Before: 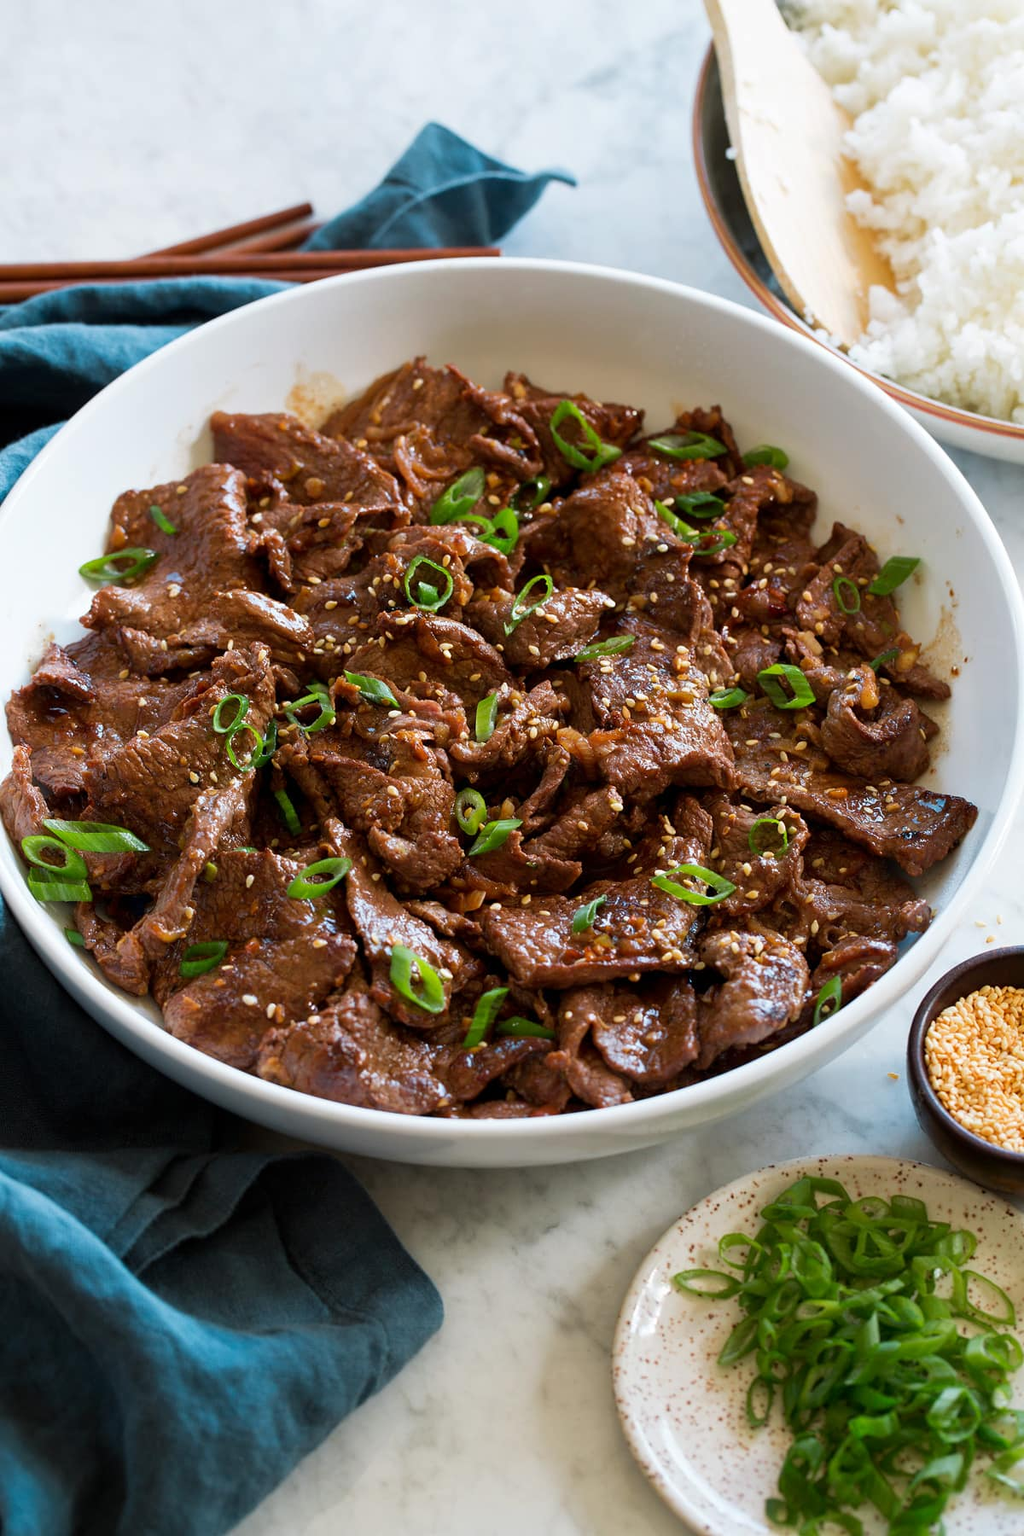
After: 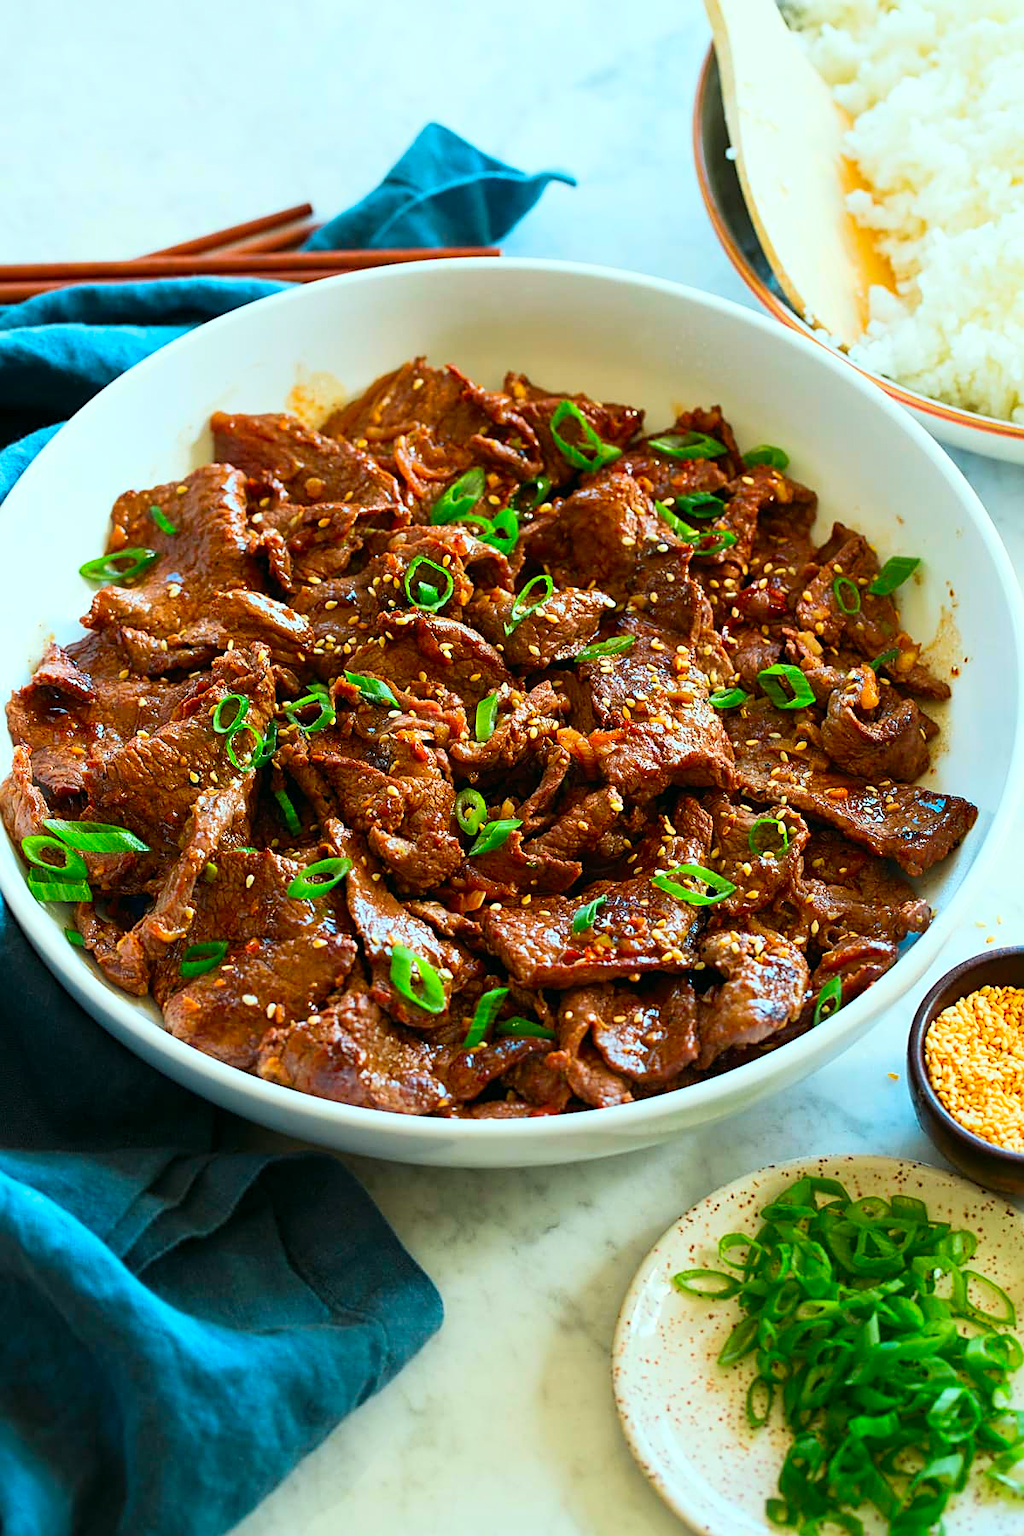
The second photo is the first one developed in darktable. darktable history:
sharpen: on, module defaults
color correction: highlights a* -7.5, highlights b* 1.47, shadows a* -3.09, saturation 1.45
contrast brightness saturation: contrast 0.198, brightness 0.167, saturation 0.216
